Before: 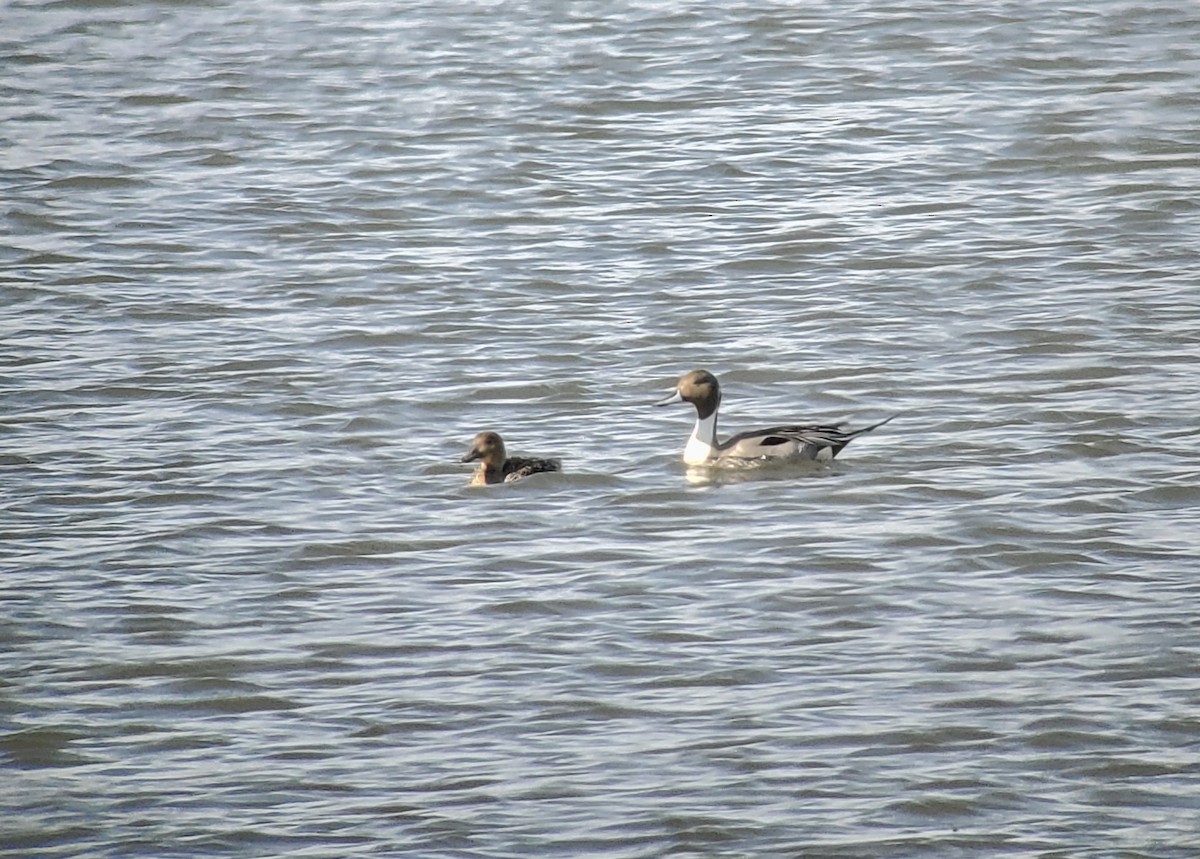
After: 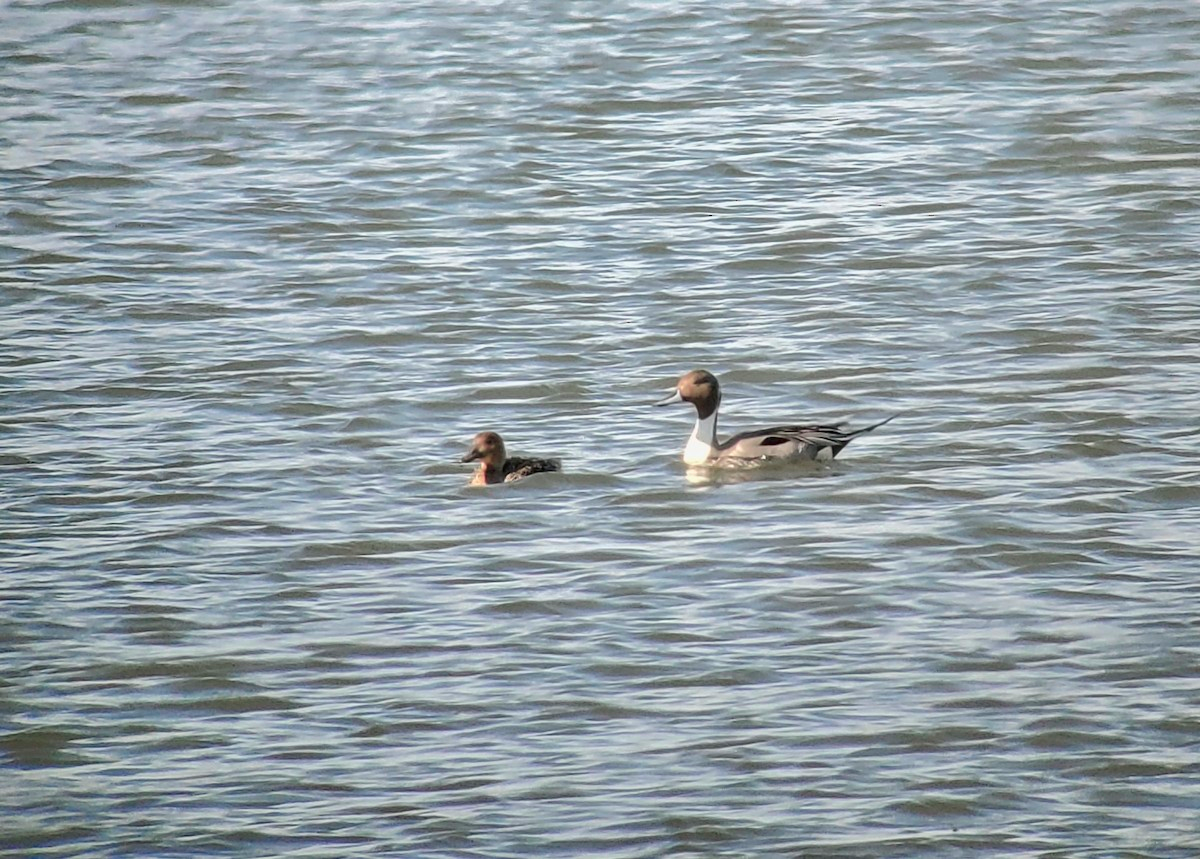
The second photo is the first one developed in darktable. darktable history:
tone curve: curves: ch0 [(0, 0) (0.059, 0.027) (0.162, 0.125) (0.304, 0.279) (0.547, 0.532) (0.828, 0.815) (1, 0.983)]; ch1 [(0, 0) (0.23, 0.166) (0.34, 0.298) (0.371, 0.334) (0.435, 0.413) (0.477, 0.469) (0.499, 0.498) (0.529, 0.544) (0.559, 0.587) (0.743, 0.798) (1, 1)]; ch2 [(0, 0) (0.431, 0.414) (0.498, 0.503) (0.524, 0.531) (0.568, 0.567) (0.6, 0.597) (0.643, 0.631) (0.74, 0.721) (1, 1)], color space Lab, independent channels, preserve colors none
